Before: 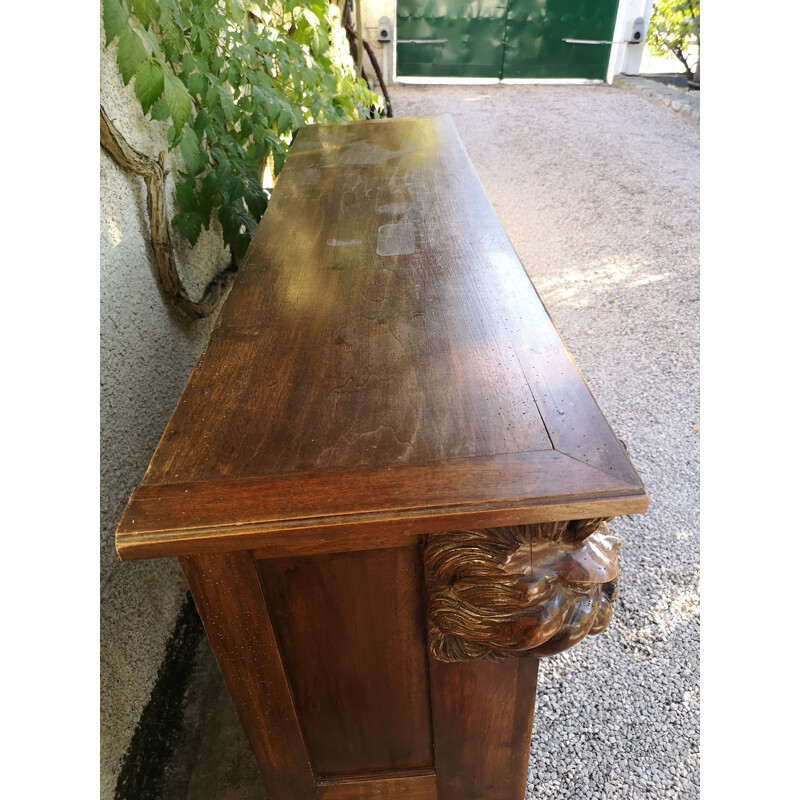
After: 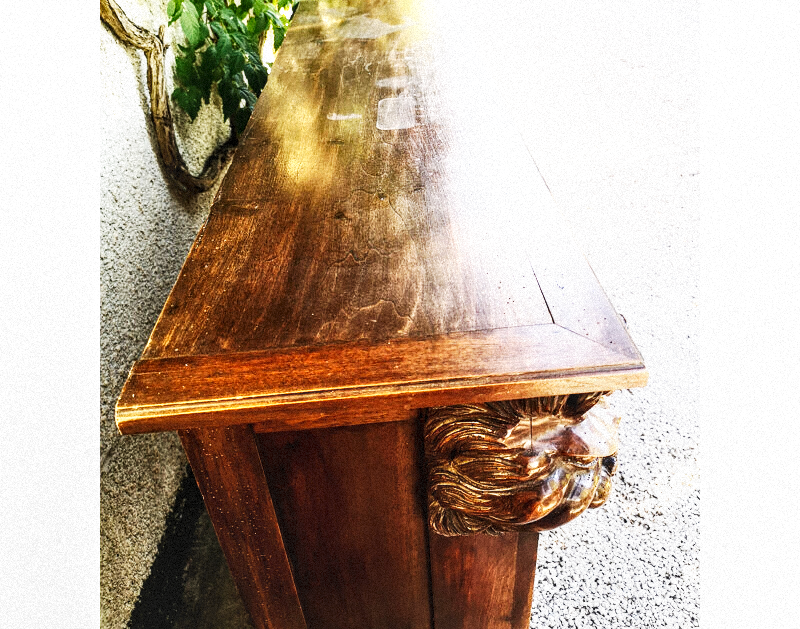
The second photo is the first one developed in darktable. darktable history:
tone equalizer: -8 EV -0.75 EV, -7 EV -0.7 EV, -6 EV -0.6 EV, -5 EV -0.4 EV, -3 EV 0.4 EV, -2 EV 0.6 EV, -1 EV 0.7 EV, +0 EV 0.75 EV, edges refinement/feathering 500, mask exposure compensation -1.57 EV, preserve details no
local contrast: on, module defaults
grain: mid-tones bias 0%
base curve: curves: ch0 [(0, 0) (0.007, 0.004) (0.027, 0.03) (0.046, 0.07) (0.207, 0.54) (0.442, 0.872) (0.673, 0.972) (1, 1)], preserve colors none
crop and rotate: top 15.774%, bottom 5.506%
